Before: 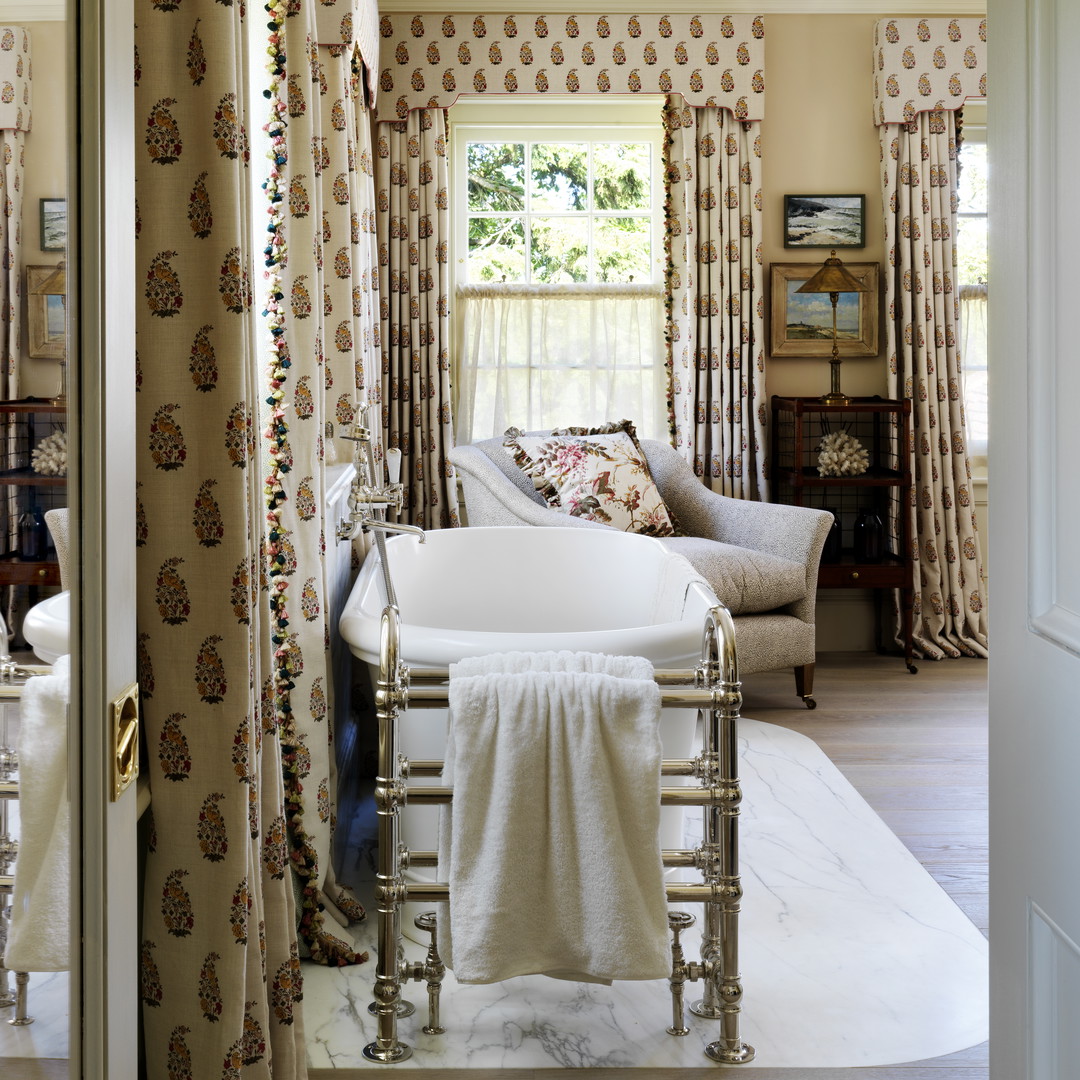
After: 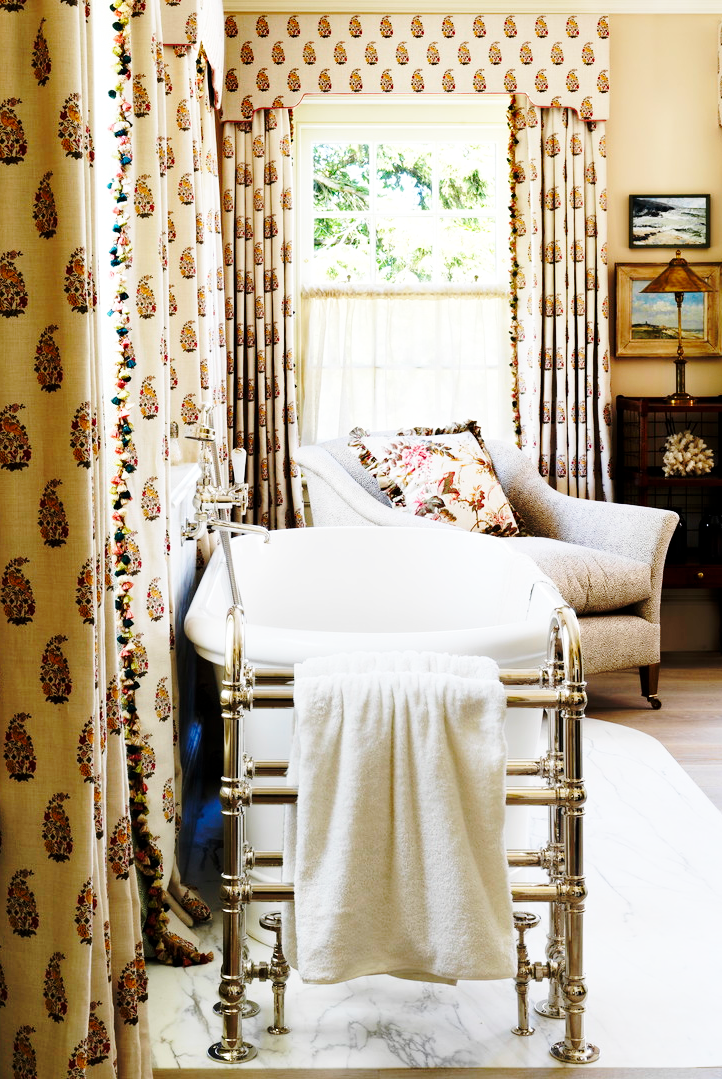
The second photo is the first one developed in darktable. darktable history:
crop and rotate: left 14.486%, right 18.624%
color correction: highlights b* -0.052
base curve: curves: ch0 [(0, 0) (0.032, 0.037) (0.105, 0.228) (0.435, 0.76) (0.856, 0.983) (1, 1)], preserve colors none
